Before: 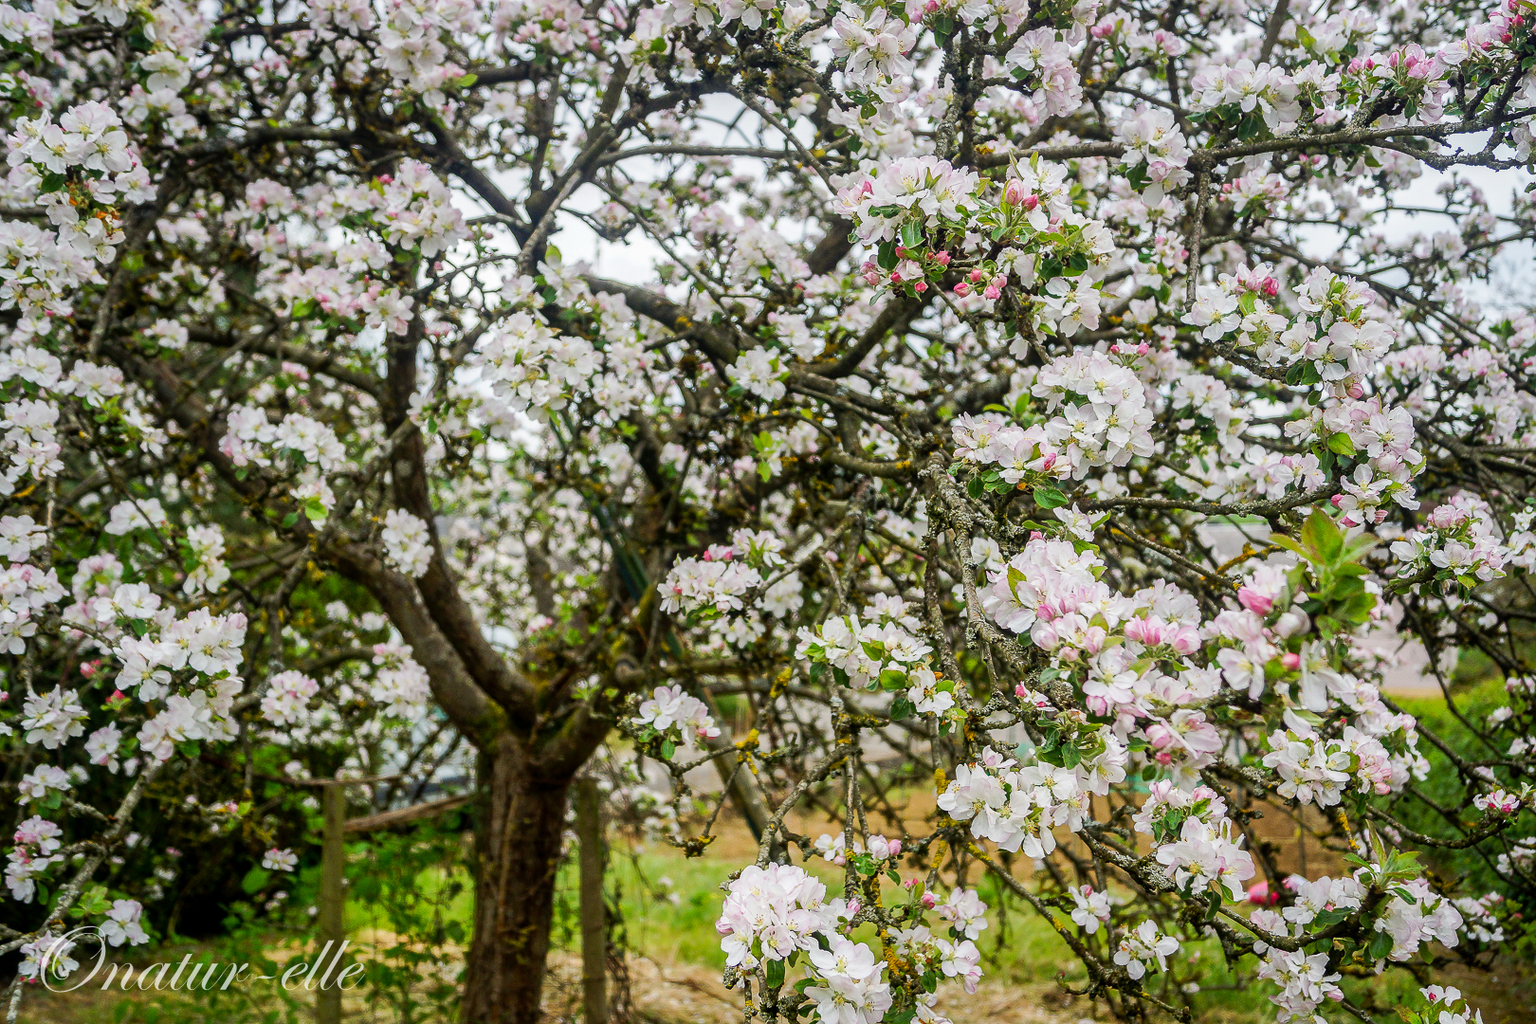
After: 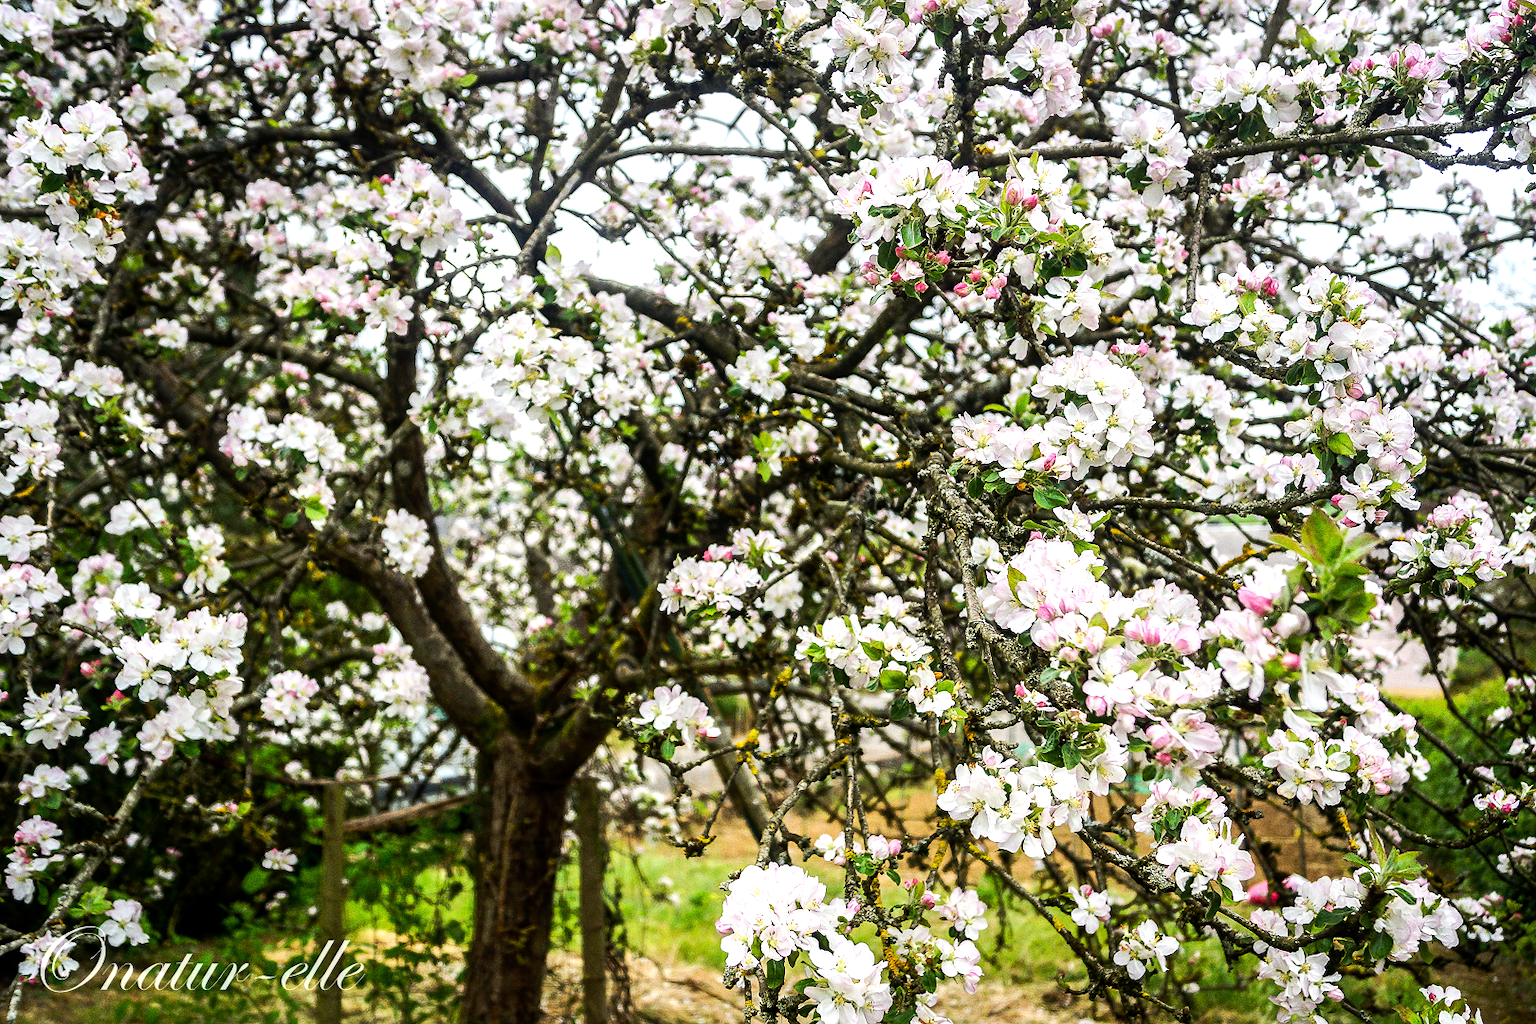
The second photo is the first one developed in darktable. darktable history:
grain: coarseness 0.09 ISO
tone equalizer: -8 EV -0.75 EV, -7 EV -0.7 EV, -6 EV -0.6 EV, -5 EV -0.4 EV, -3 EV 0.4 EV, -2 EV 0.6 EV, -1 EV 0.7 EV, +0 EV 0.75 EV, edges refinement/feathering 500, mask exposure compensation -1.57 EV, preserve details no
